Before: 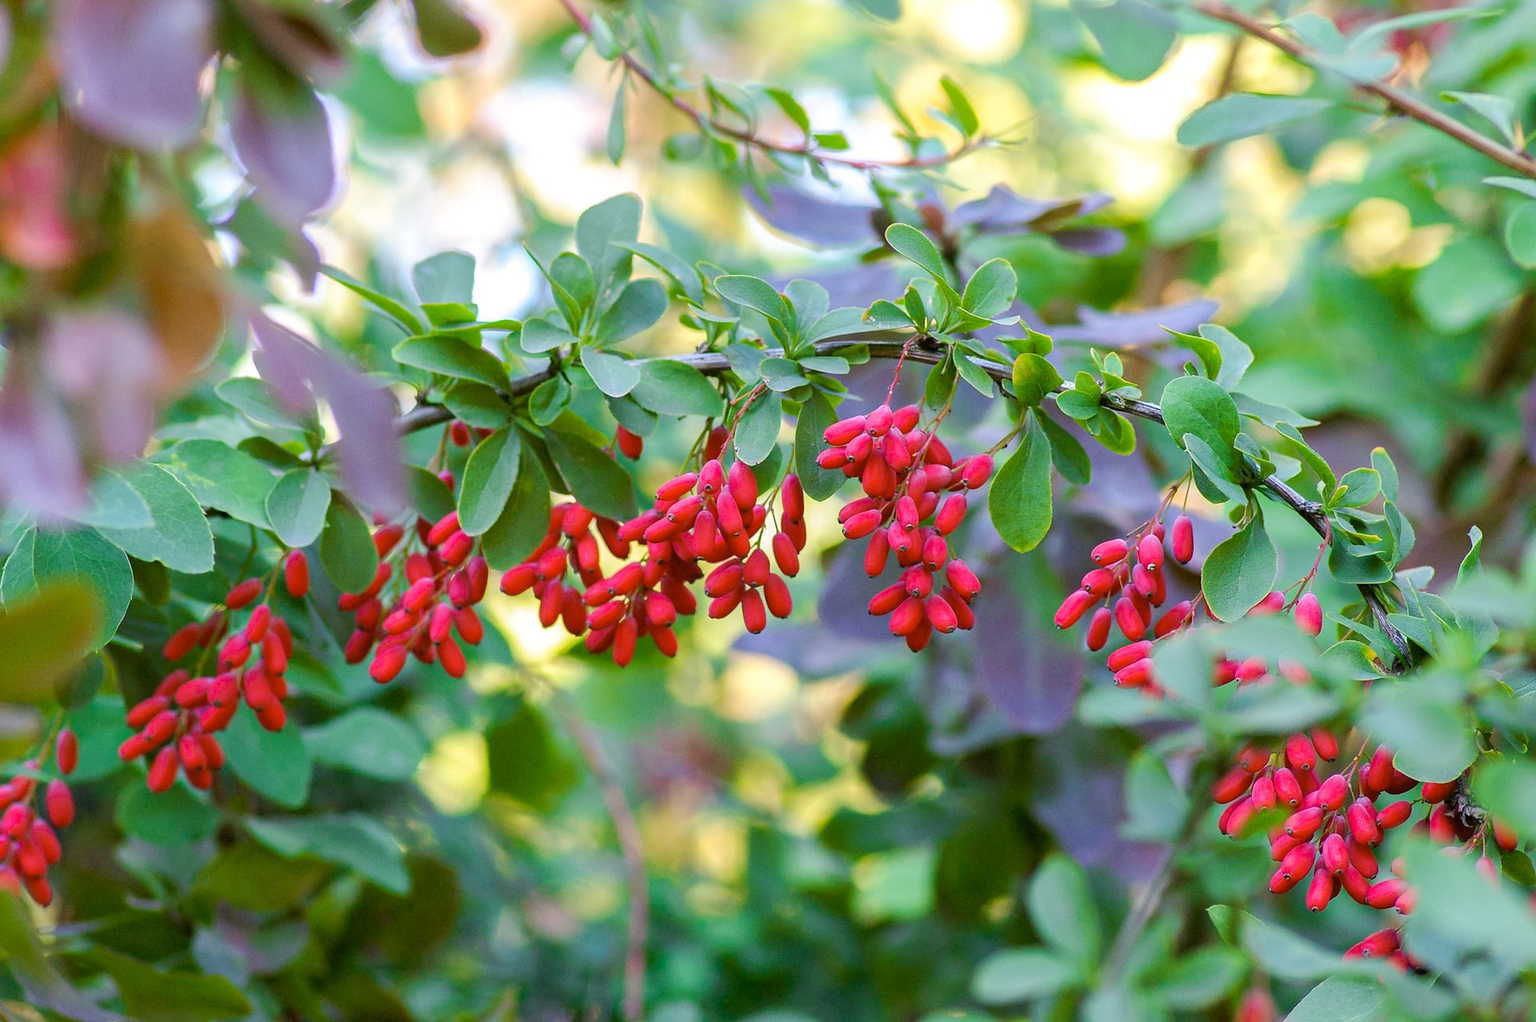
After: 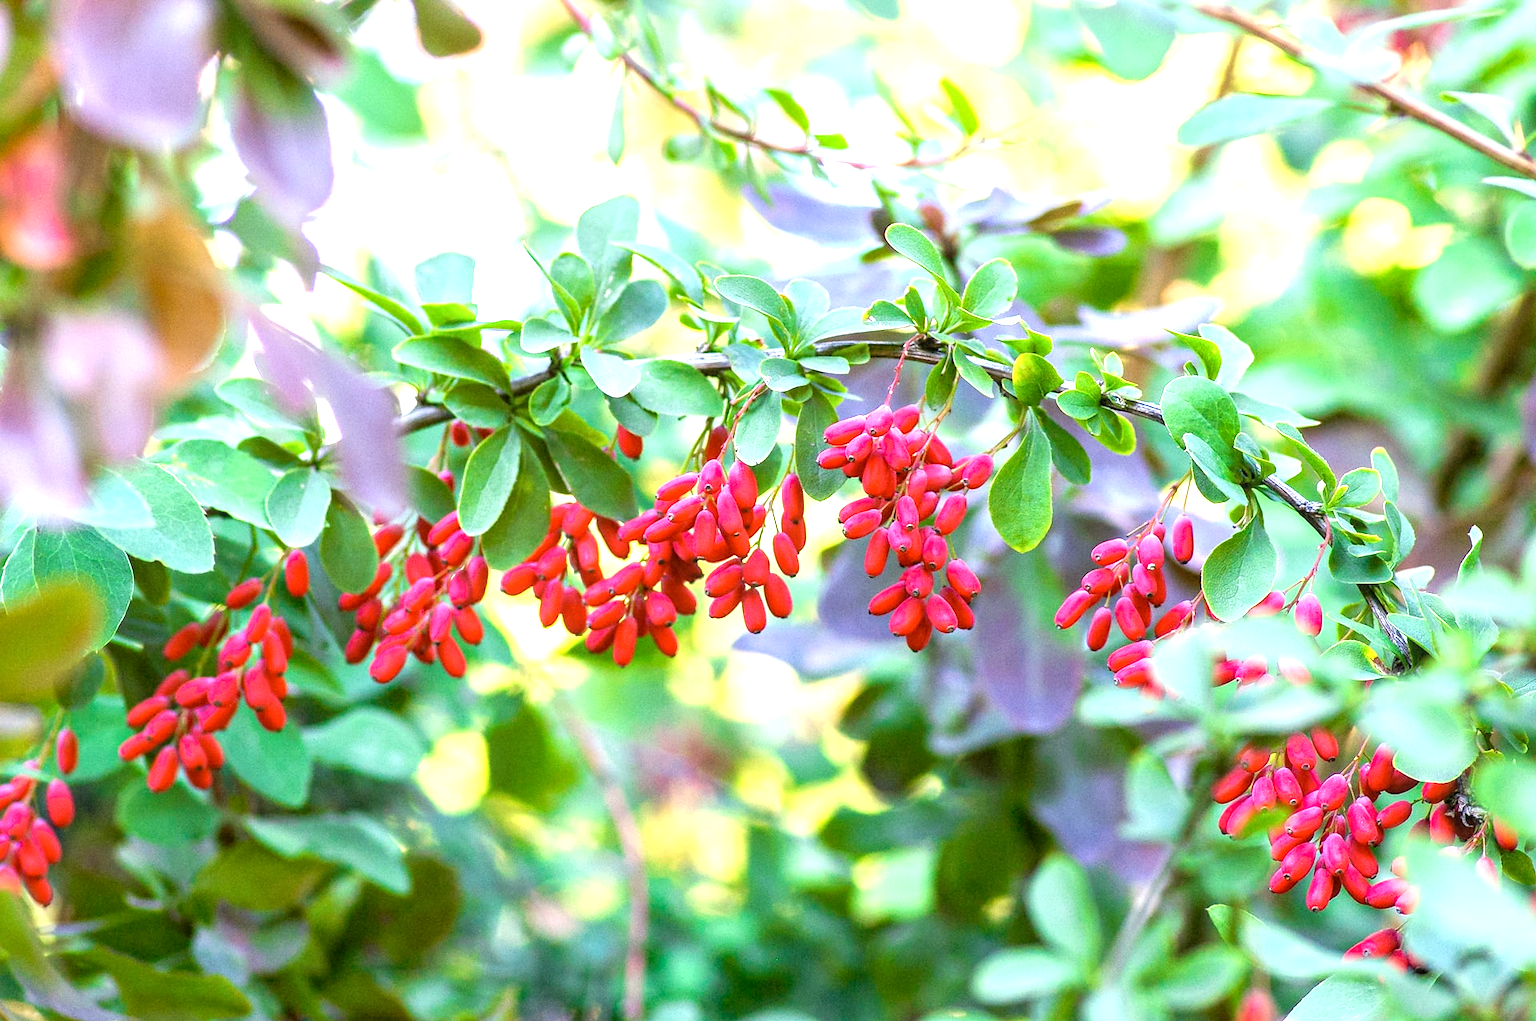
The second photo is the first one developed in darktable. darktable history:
local contrast: on, module defaults
exposure: exposure 1.15 EV, compensate highlight preservation false
